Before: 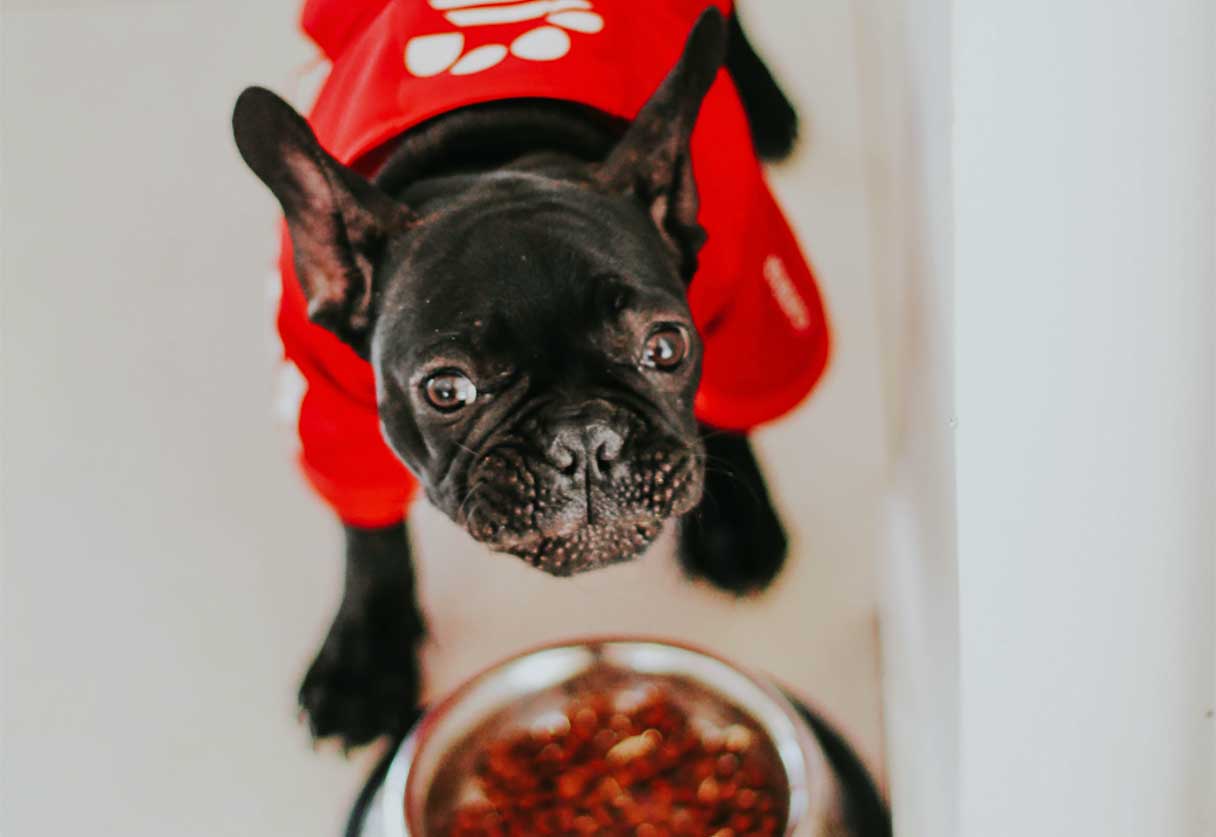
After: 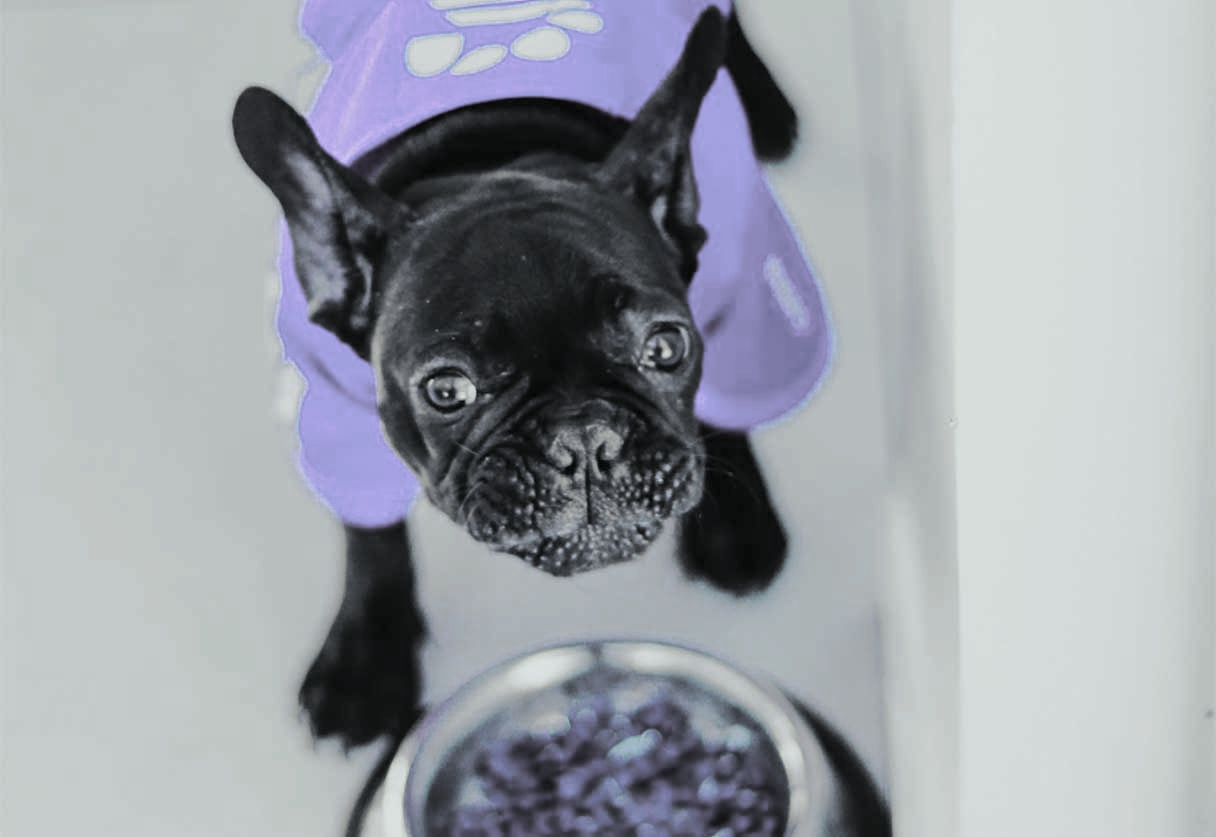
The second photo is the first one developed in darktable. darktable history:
tone curve: curves: ch0 [(0, 0) (0.003, 0.005) (0.011, 0.019) (0.025, 0.04) (0.044, 0.064) (0.069, 0.095) (0.1, 0.129) (0.136, 0.169) (0.177, 0.207) (0.224, 0.247) (0.277, 0.298) (0.335, 0.354) (0.399, 0.416) (0.468, 0.478) (0.543, 0.553) (0.623, 0.634) (0.709, 0.709) (0.801, 0.817) (0.898, 0.912) (1, 1)], preserve colors none
color look up table: target L [99.15, 85.2, 71.55, 94.74, 87.91, 75, 80.95, 90.35, 75.73, 72.44, 52.79, 62, 46.39, 50.89, 53.88, 21.05, 93.63, 90.9, 78.77, 78.95, 75.23, 77.75, 69.41, 65.41, 51.37, 60.09, 24.89, 30.79, 0, 94.96, 87.97, 91.62, 79.61, 64.73, 58.49, 61.65, 59.88, 87.32, 77.73, 49.62, 62.27, 31.24, 26.15, 25.89, 90.67, 91.83, 77.5, 75.62, 30.65], target a [-9.101, -34.43, 20.24, -8.925, 4.558, 11.2, -5.178, -13.55, -12.52, 0.041, -1.291, -2.524, 14.03, -25.72, -8.427, -0.595, -8.991, -34.64, 1.917, -7.204, -7.215, 12.66, 21.08, 12.49, -3.924, 4.528, 0.015, 6.869, 0, 0.807, 4.173, 1.56, 11.93, -1.125, 21.28, 2.98, 9.559, -2.107, 6.881, 16.16, 1.168, 14.94, 8.993, 3.175, -14.25, -6.284, 0.087, -6.242, -2.052], target b [6.689, 2.079, -36.55, 21.53, -0.017, -25.47, -6.282, 18.01, -6.098, 15.78, -24.28, 1.5, -12.46, 1.073, 7.557, -6.656, -11.6, 2.455, -12.7, -27.13, -16.53, -29.7, -42.96, -21.81, -6.398, -22.68, -3.408, -14.23, 0, -6.8, -21.03, -15.04, -27.88, 0.863, -58.48, -11.33, -30.99, -15.69, -22.99, -39.94, -9.702, -38.24, -22.14, -11.47, 1.409, -9.368, -4.28, -6.616, -5.551], num patches 49
